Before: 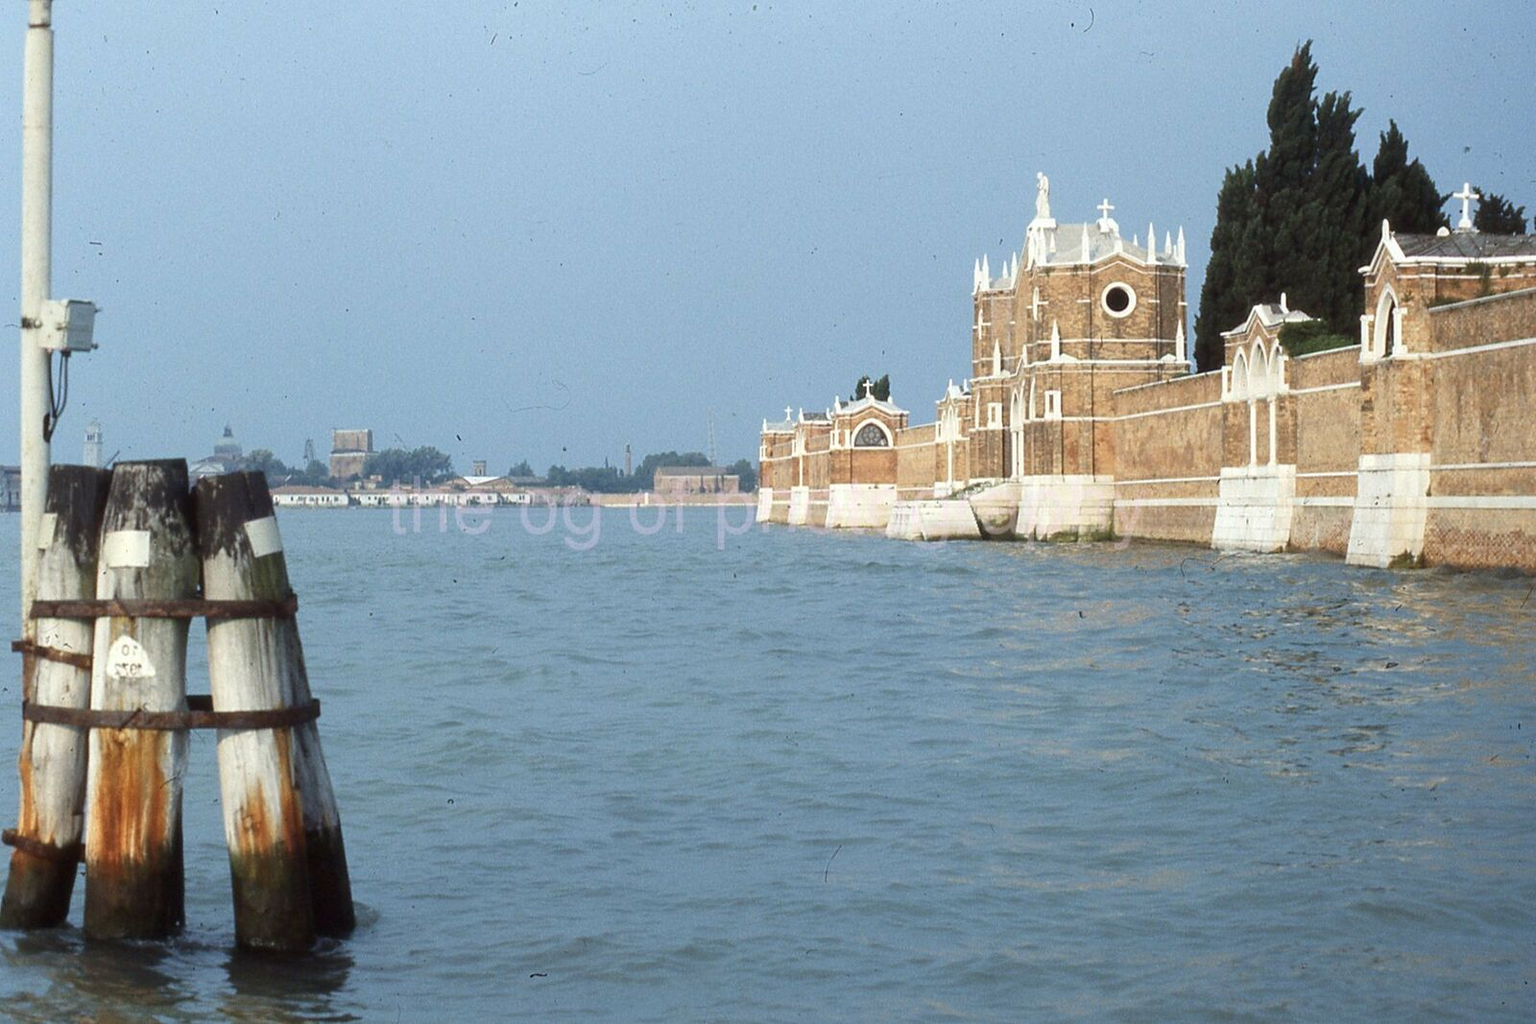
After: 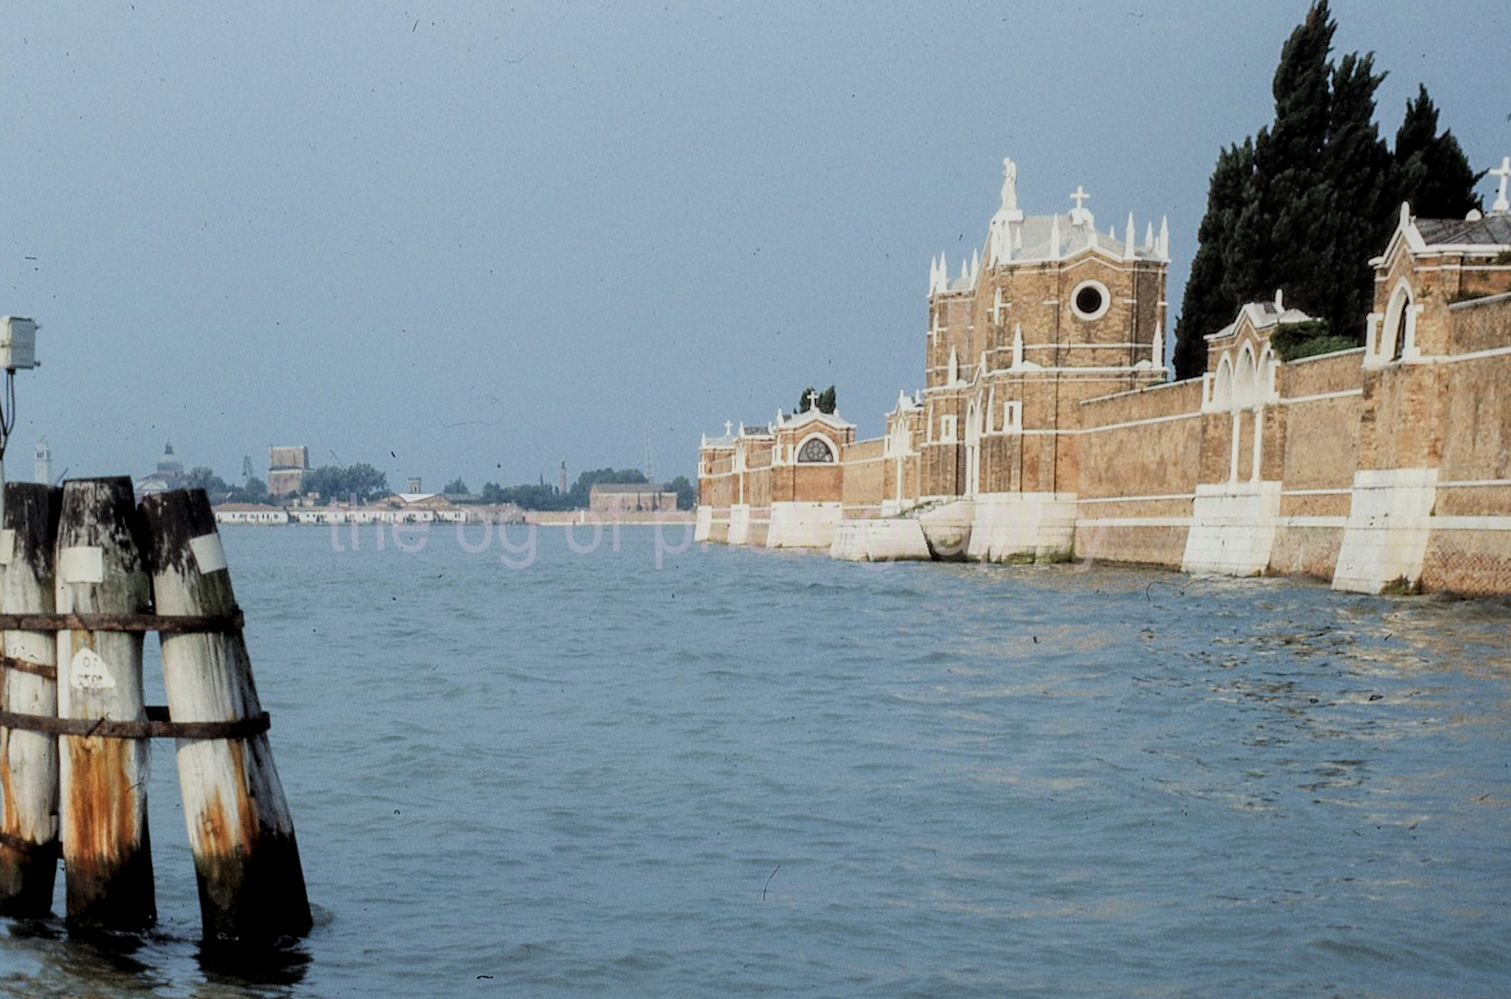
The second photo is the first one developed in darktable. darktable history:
filmic rgb: black relative exposure -4.38 EV, white relative exposure 4.56 EV, hardness 2.37, contrast 1.05
rotate and perspective: rotation 0.062°, lens shift (vertical) 0.115, lens shift (horizontal) -0.133, crop left 0.047, crop right 0.94, crop top 0.061, crop bottom 0.94
local contrast: on, module defaults
